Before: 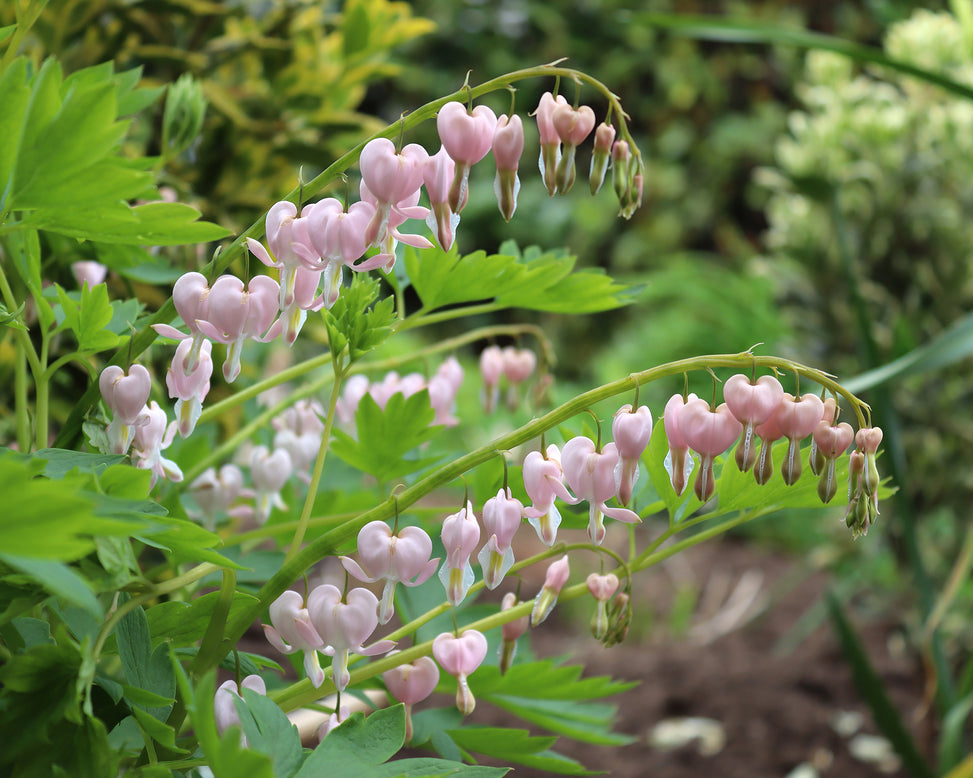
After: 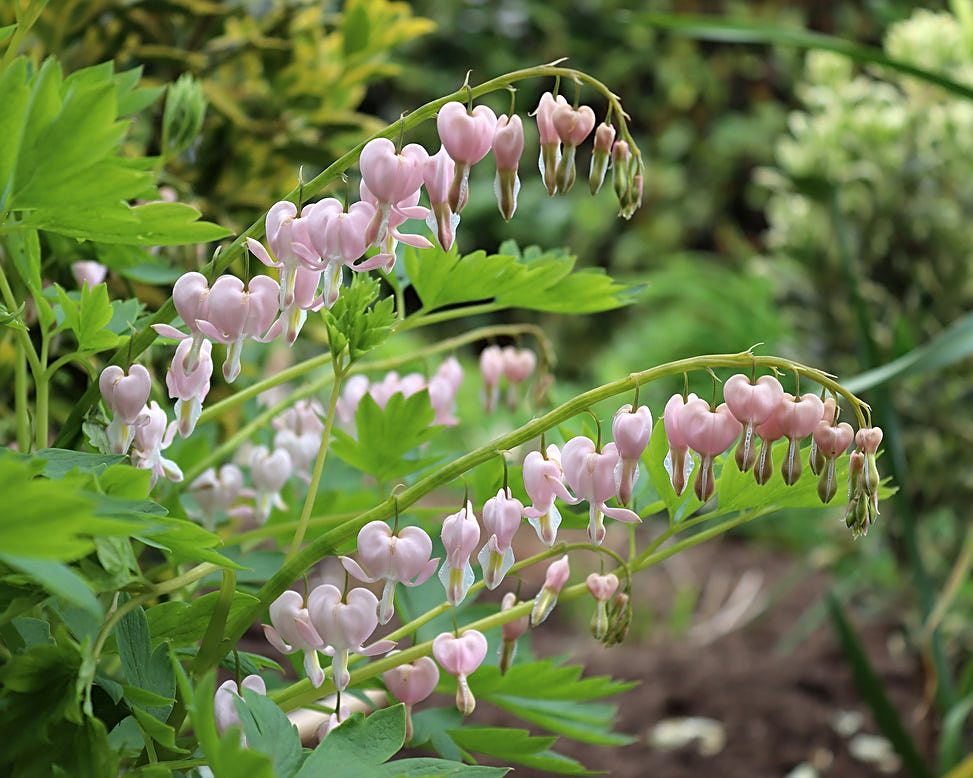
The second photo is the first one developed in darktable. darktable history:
color correction: saturation 0.98
exposure: black level correction 0.001, compensate highlight preservation false
sharpen: on, module defaults
